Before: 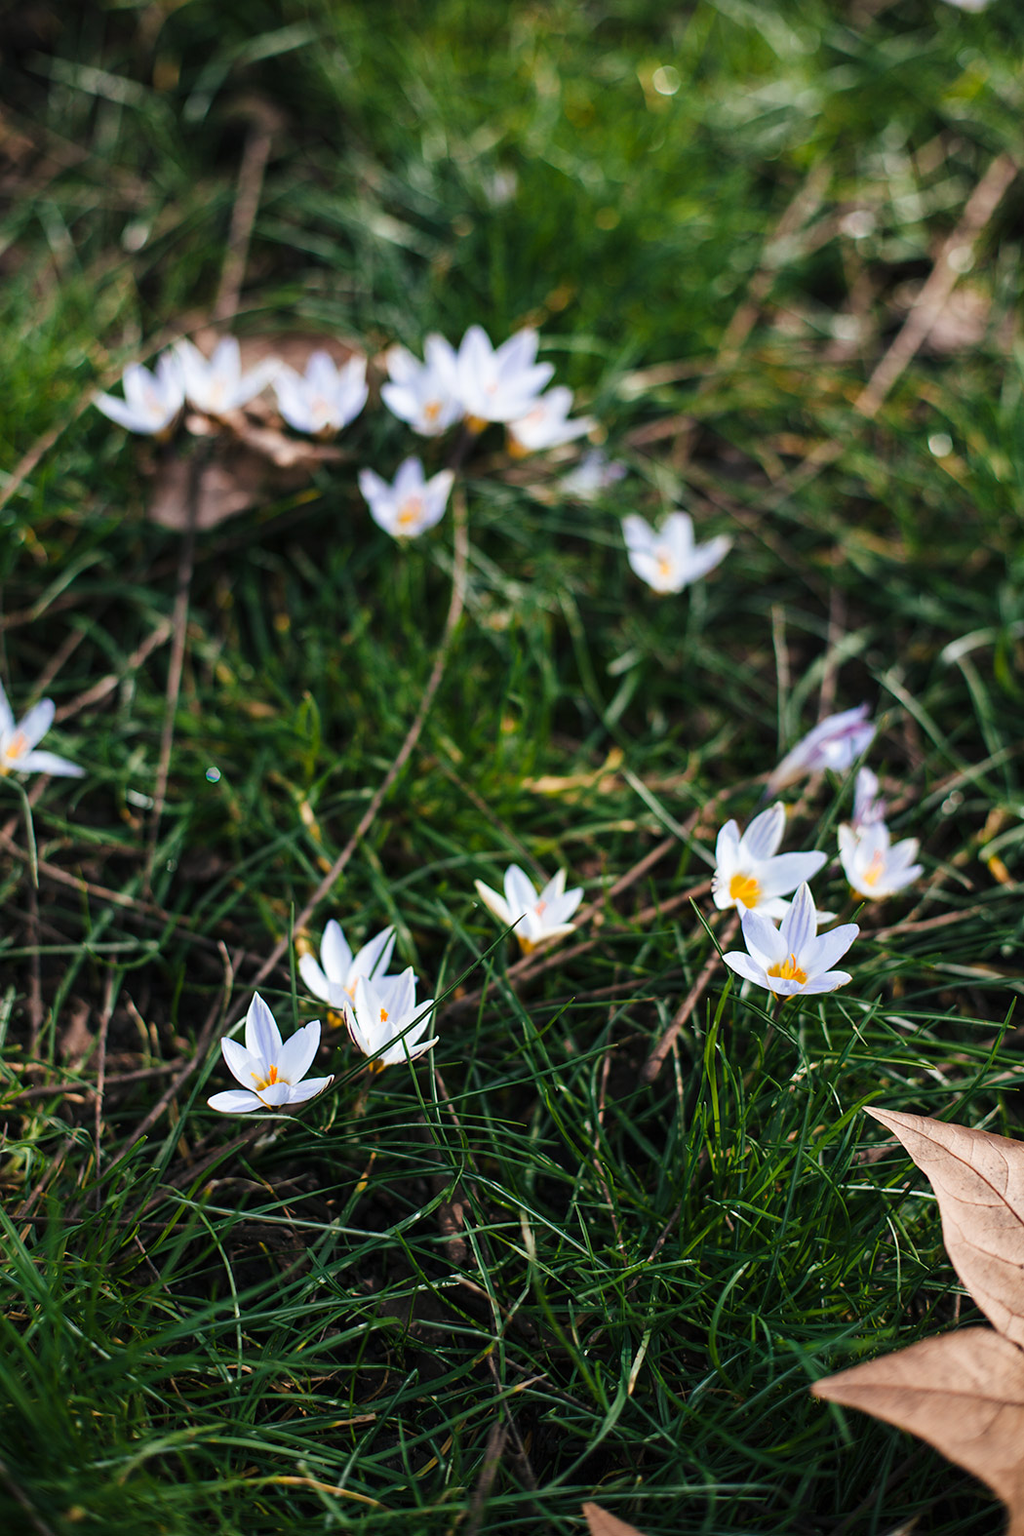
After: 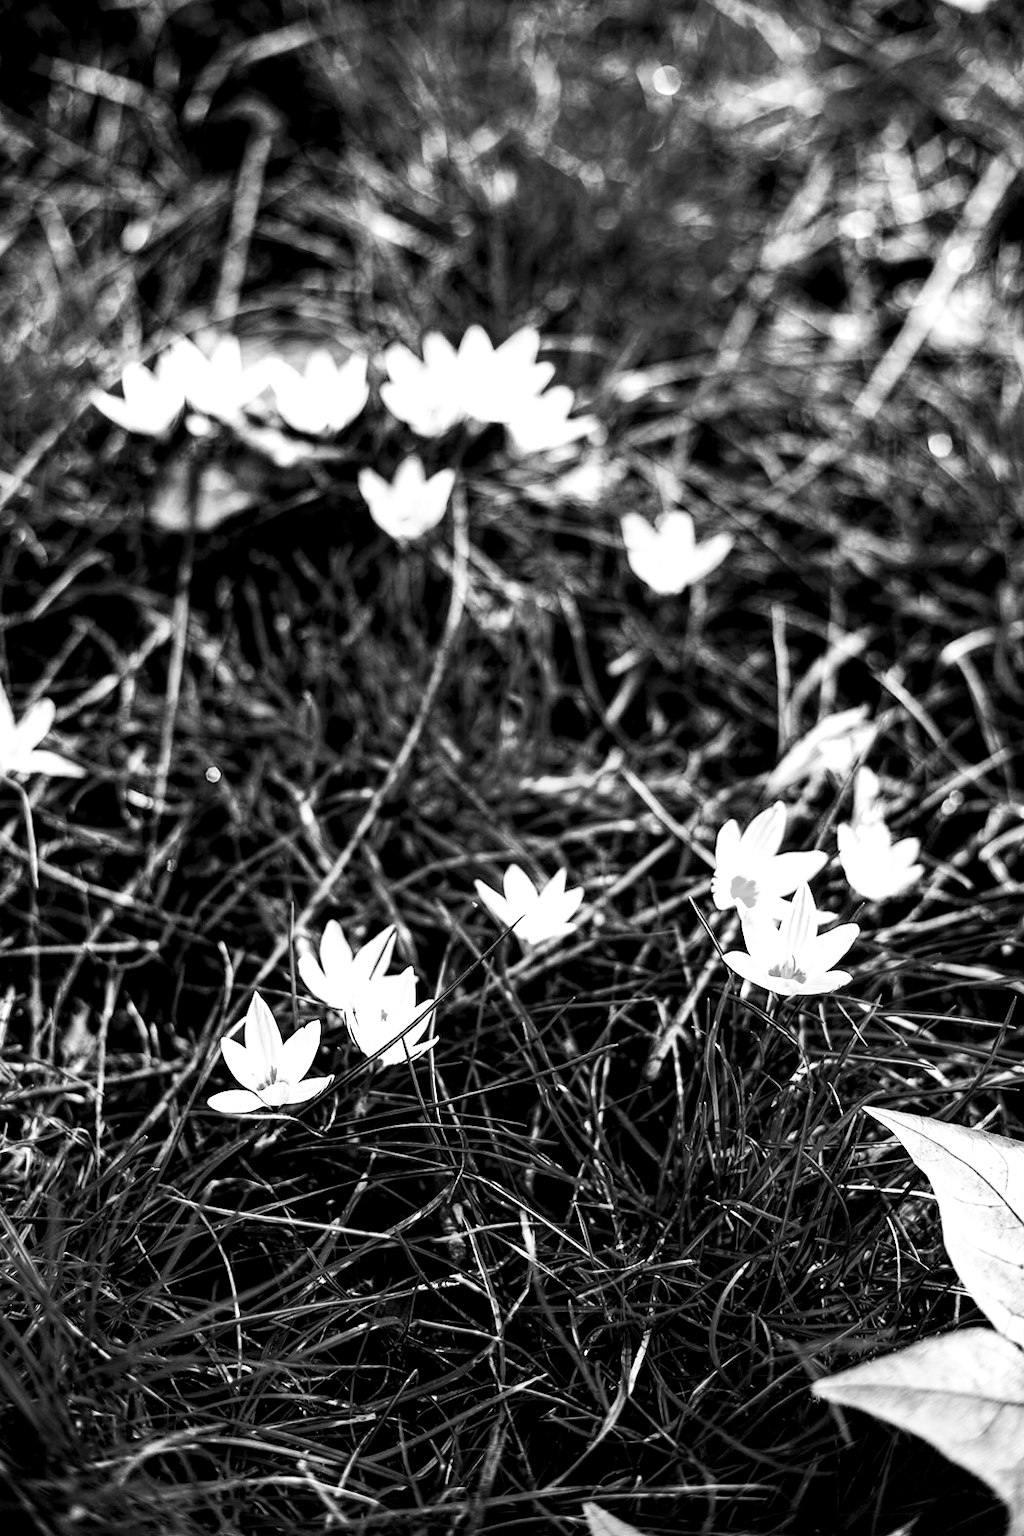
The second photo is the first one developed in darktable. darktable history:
monochrome: a 0, b 0, size 0.5, highlights 0.57
base curve: curves: ch0 [(0, 0) (0.028, 0.03) (0.121, 0.232) (0.46, 0.748) (0.859, 0.968) (1, 1)], preserve colors none
tone curve: curves: ch0 [(0, 0) (0.051, 0.021) (0.11, 0.069) (0.249, 0.235) (0.452, 0.526) (0.596, 0.713) (0.703, 0.83) (0.851, 0.938) (1, 1)]; ch1 [(0, 0) (0.1, 0.038) (0.318, 0.221) (0.413, 0.325) (0.443, 0.412) (0.483, 0.474) (0.503, 0.501) (0.516, 0.517) (0.548, 0.568) (0.569, 0.599) (0.594, 0.634) (0.666, 0.701) (1, 1)]; ch2 [(0, 0) (0.453, 0.435) (0.479, 0.476) (0.504, 0.5) (0.529, 0.537) (0.556, 0.583) (0.584, 0.618) (0.824, 0.815) (1, 1)], color space Lab, independent channels, preserve colors none
local contrast: highlights 100%, shadows 100%, detail 200%, midtone range 0.2
